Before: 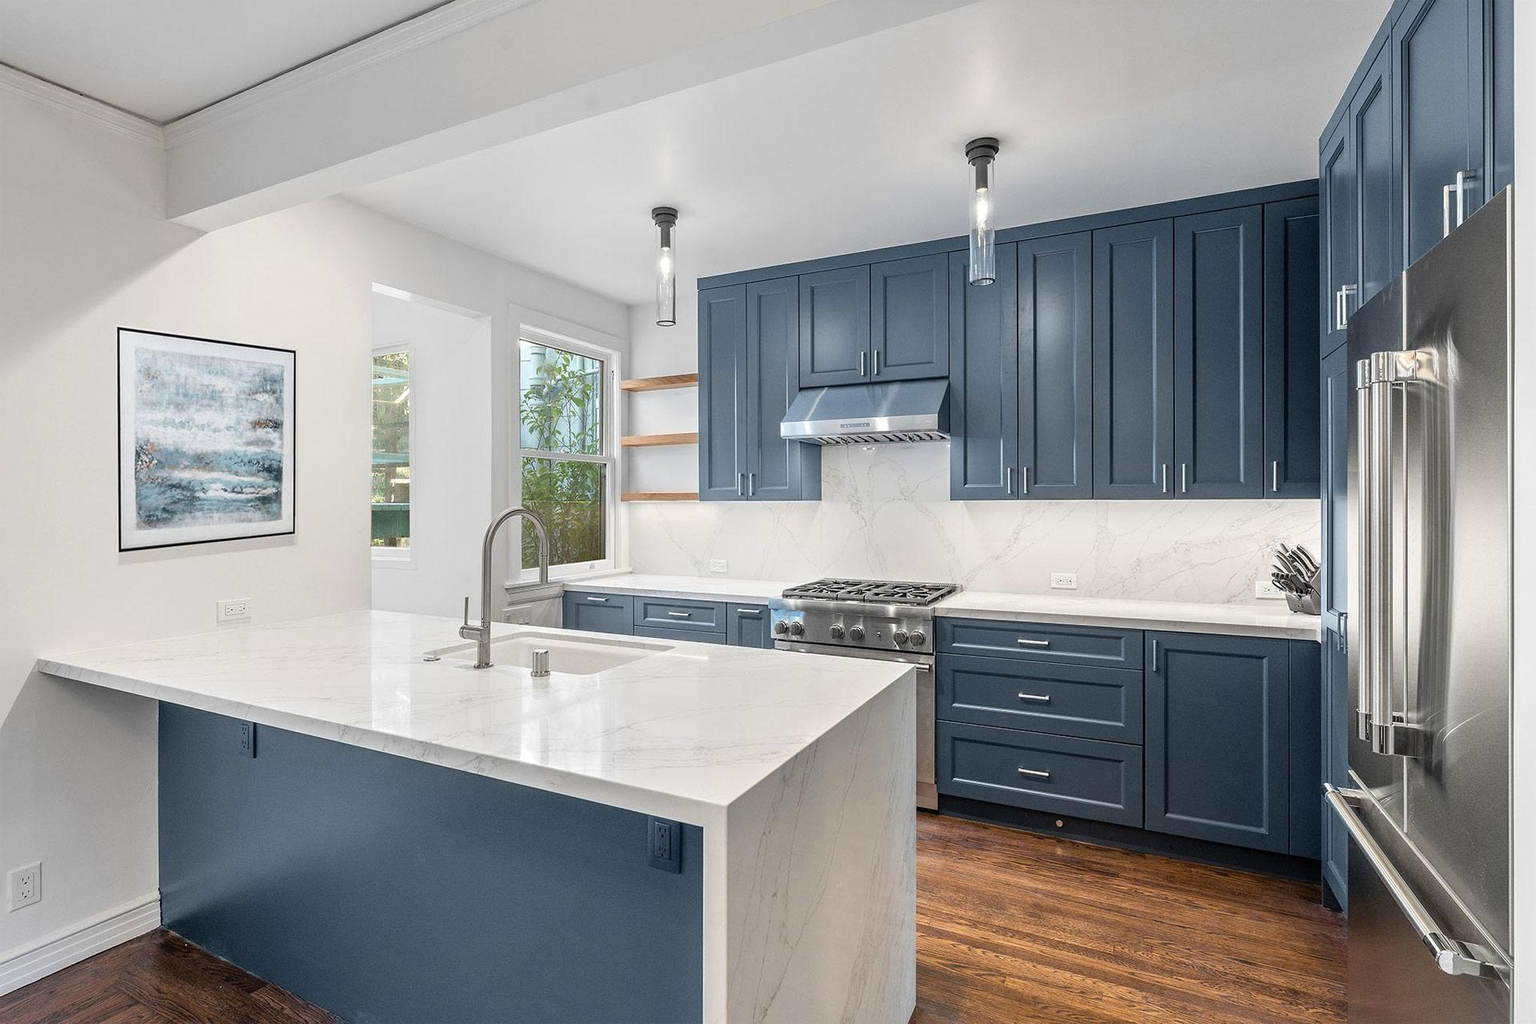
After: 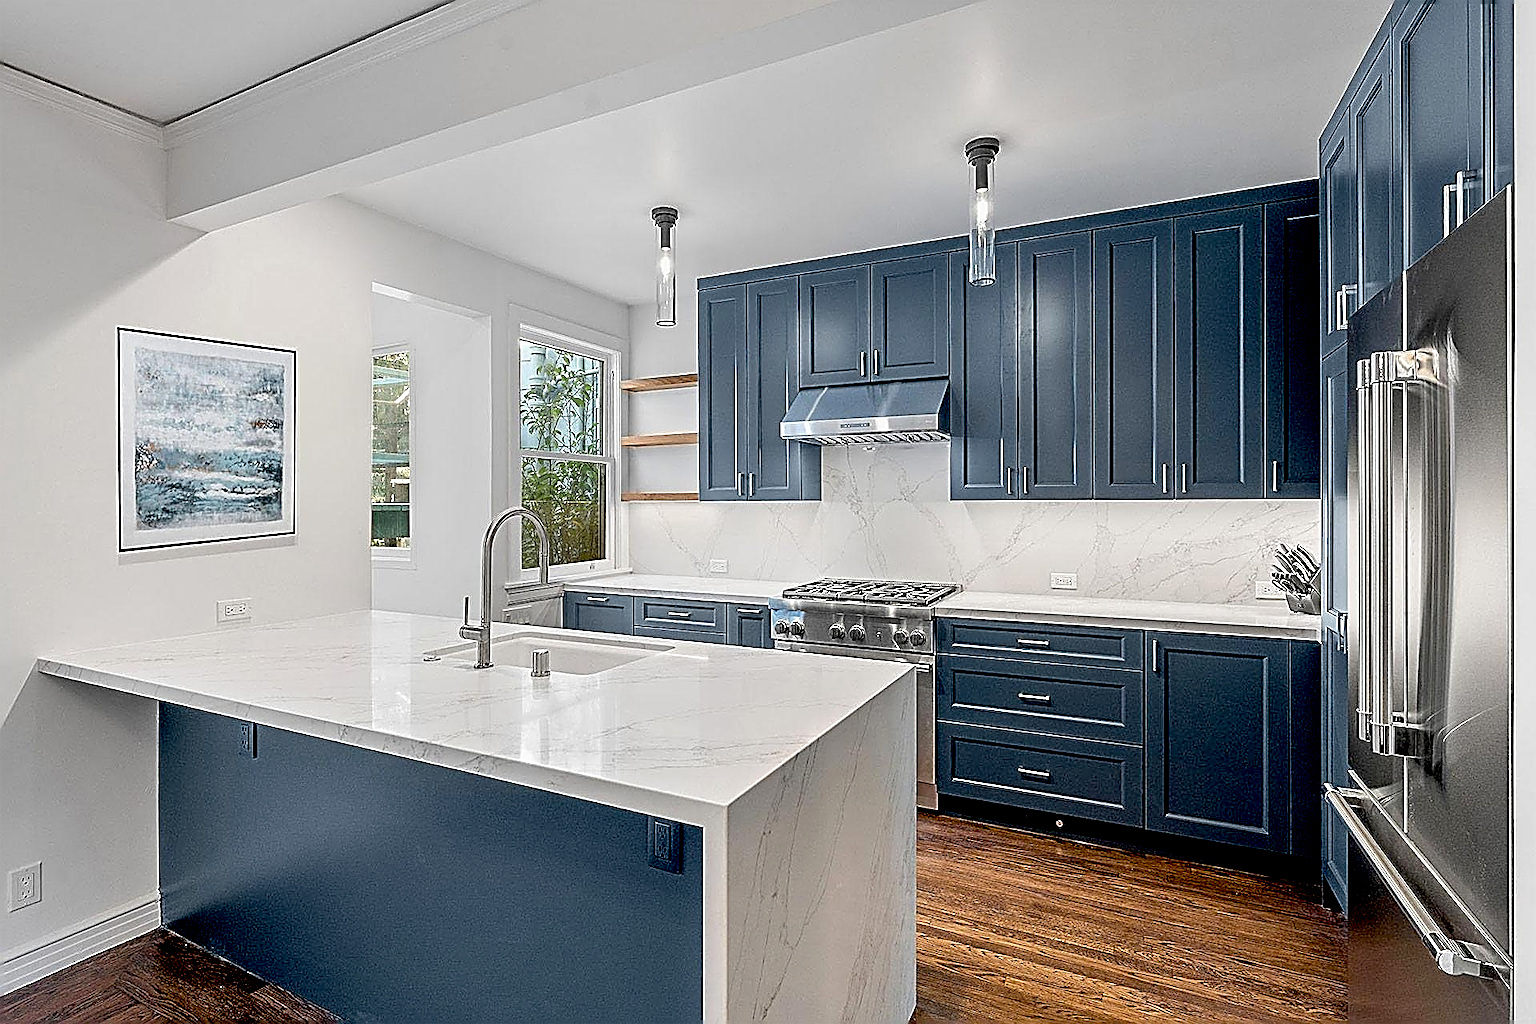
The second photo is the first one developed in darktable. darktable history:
exposure: black level correction 0.028, exposure -0.073 EV, compensate highlight preservation false
sharpen: amount 1.988
tone equalizer: edges refinement/feathering 500, mask exposure compensation -1.57 EV, preserve details no
